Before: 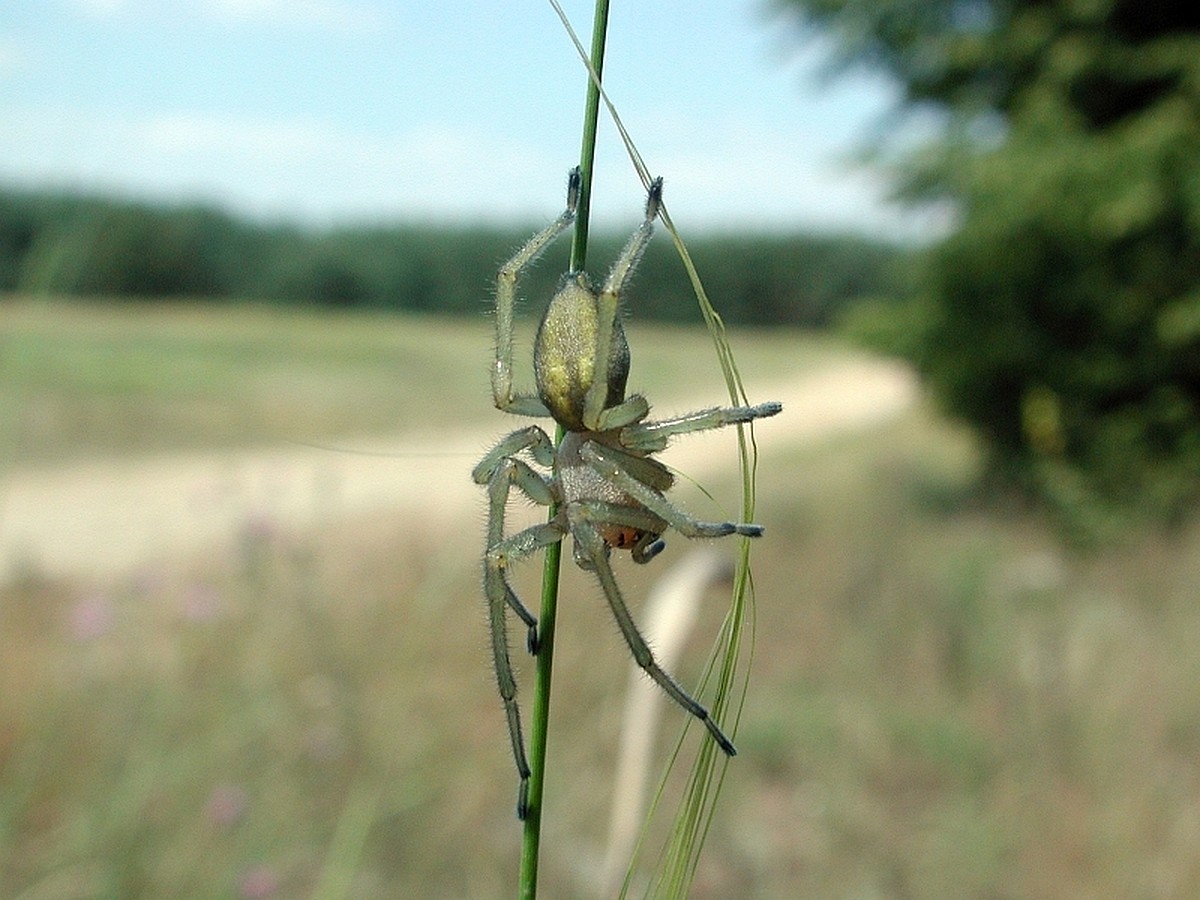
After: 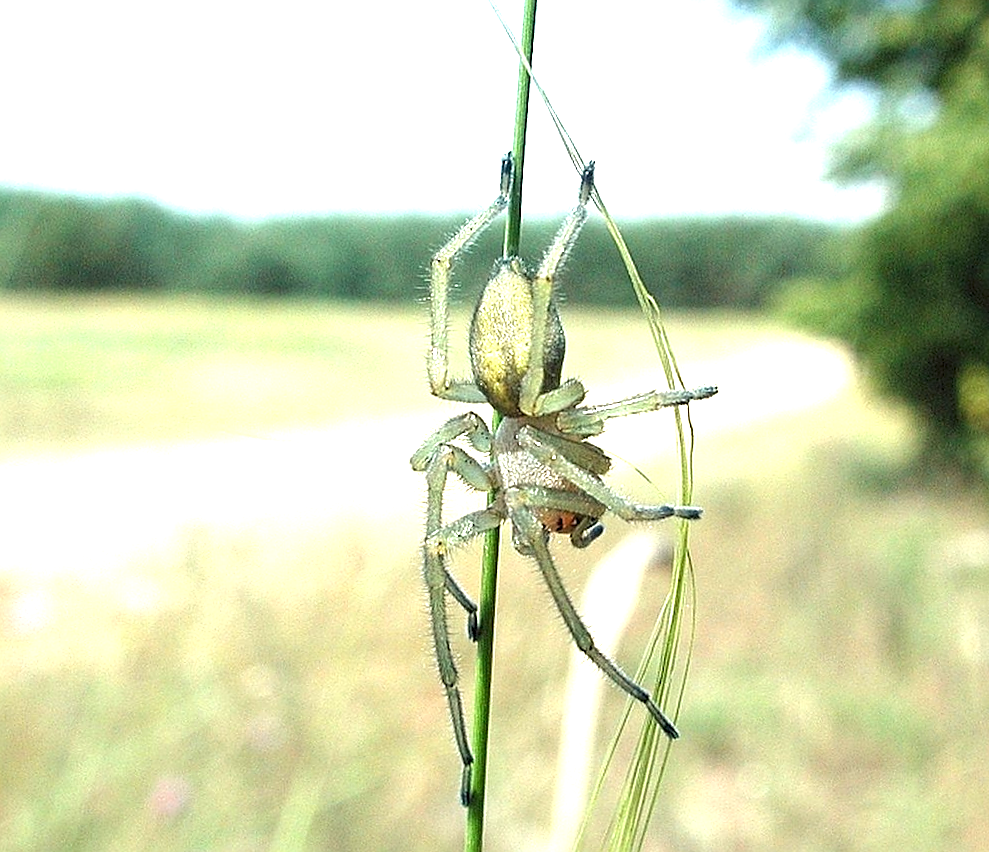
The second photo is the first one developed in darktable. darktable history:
exposure: black level correction 0, exposure 1.5 EV, compensate exposure bias true, compensate highlight preservation false
local contrast: highlights 100%, shadows 100%, detail 120%, midtone range 0.2
crop and rotate: angle 1°, left 4.281%, top 0.642%, right 11.383%, bottom 2.486%
sharpen: on, module defaults
